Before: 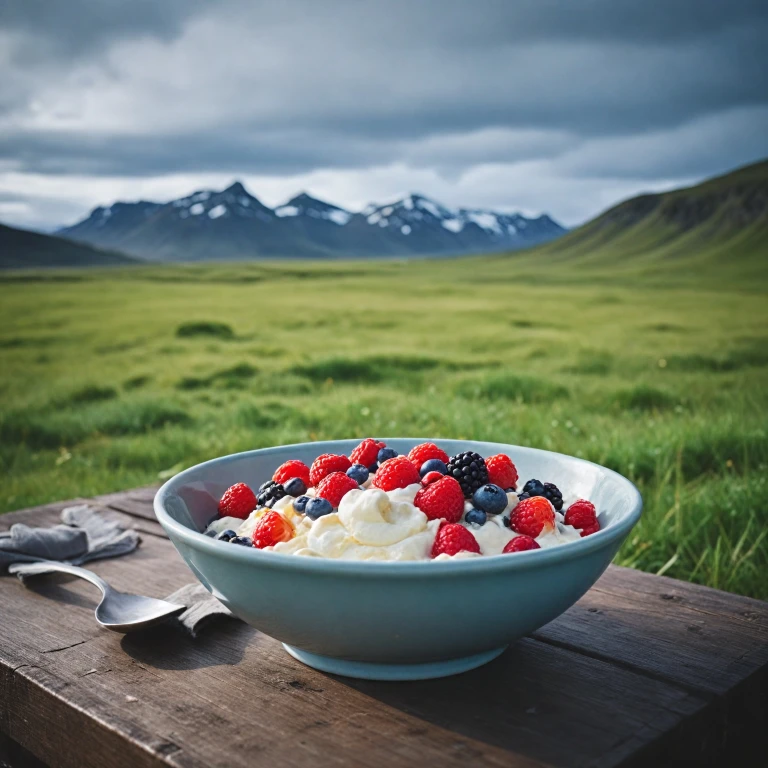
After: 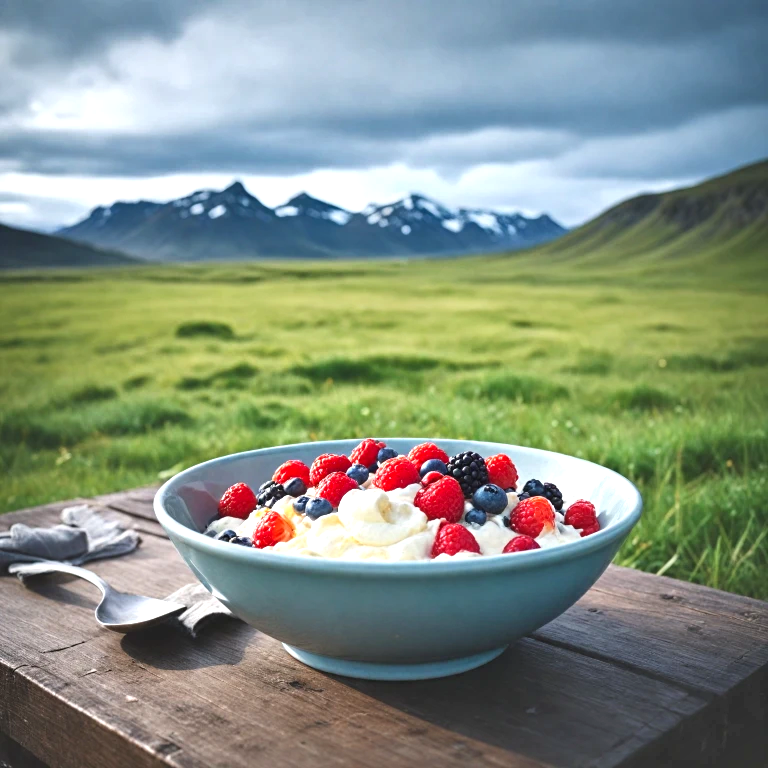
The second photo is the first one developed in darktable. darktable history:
exposure: black level correction 0, exposure 0.7 EV, compensate exposure bias true, compensate highlight preservation false
shadows and highlights: shadows 60, soften with gaussian
